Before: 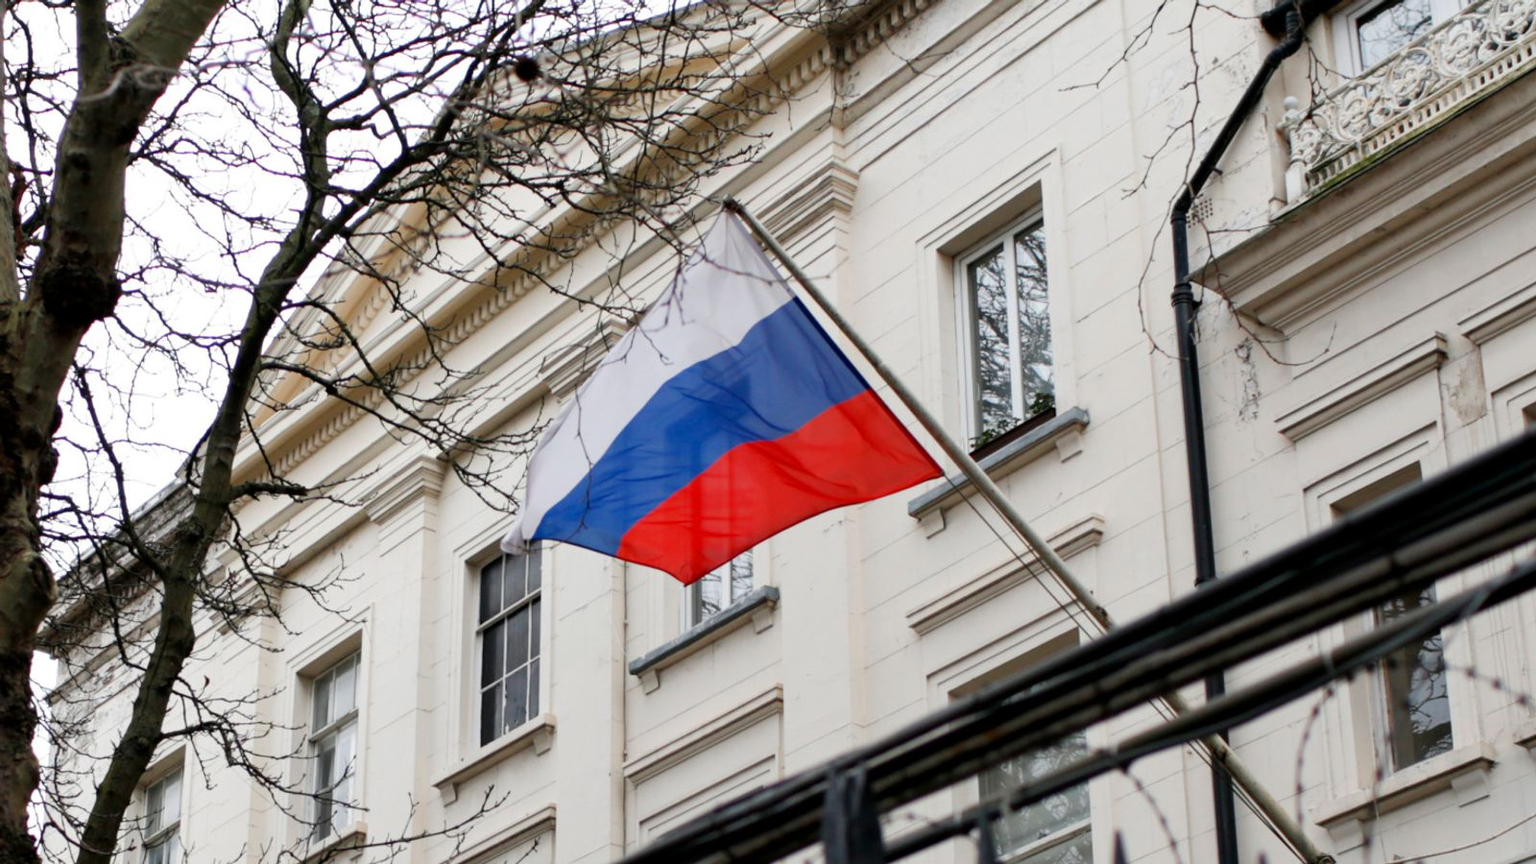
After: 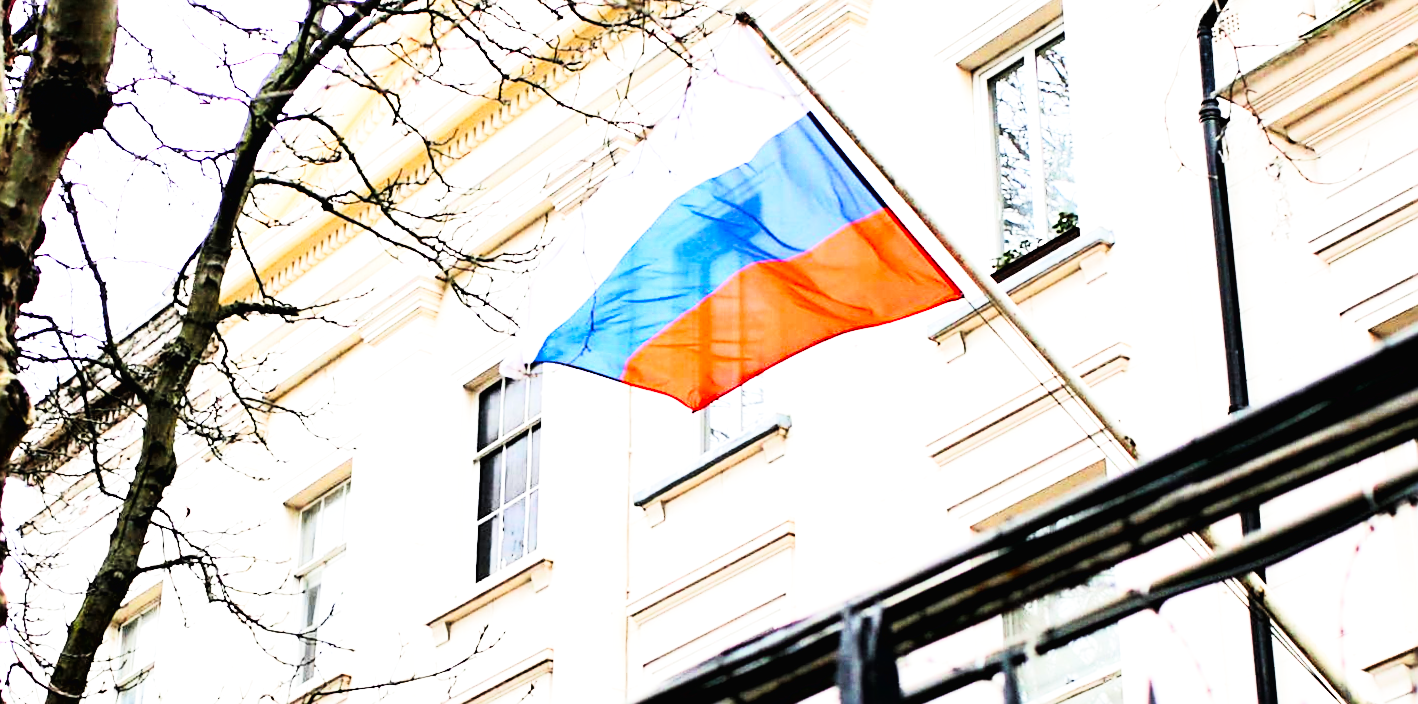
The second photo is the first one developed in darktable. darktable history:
exposure: black level correction 0.001, exposure 0.955 EV, compensate exposure bias true, compensate highlight preservation false
tone curve: curves: ch0 [(0.016, 0.011) (0.084, 0.026) (0.469, 0.508) (0.721, 0.862) (1, 1)], color space Lab, linked channels, preserve colors none
base curve: curves: ch0 [(0, 0.003) (0.001, 0.002) (0.006, 0.004) (0.02, 0.022) (0.048, 0.086) (0.094, 0.234) (0.162, 0.431) (0.258, 0.629) (0.385, 0.8) (0.548, 0.918) (0.751, 0.988) (1, 1)], preserve colors none
rotate and perspective: rotation 0.226°, lens shift (vertical) -0.042, crop left 0.023, crop right 0.982, crop top 0.006, crop bottom 0.994
crop: top 20.916%, right 9.437%, bottom 0.316%
sharpen: on, module defaults
